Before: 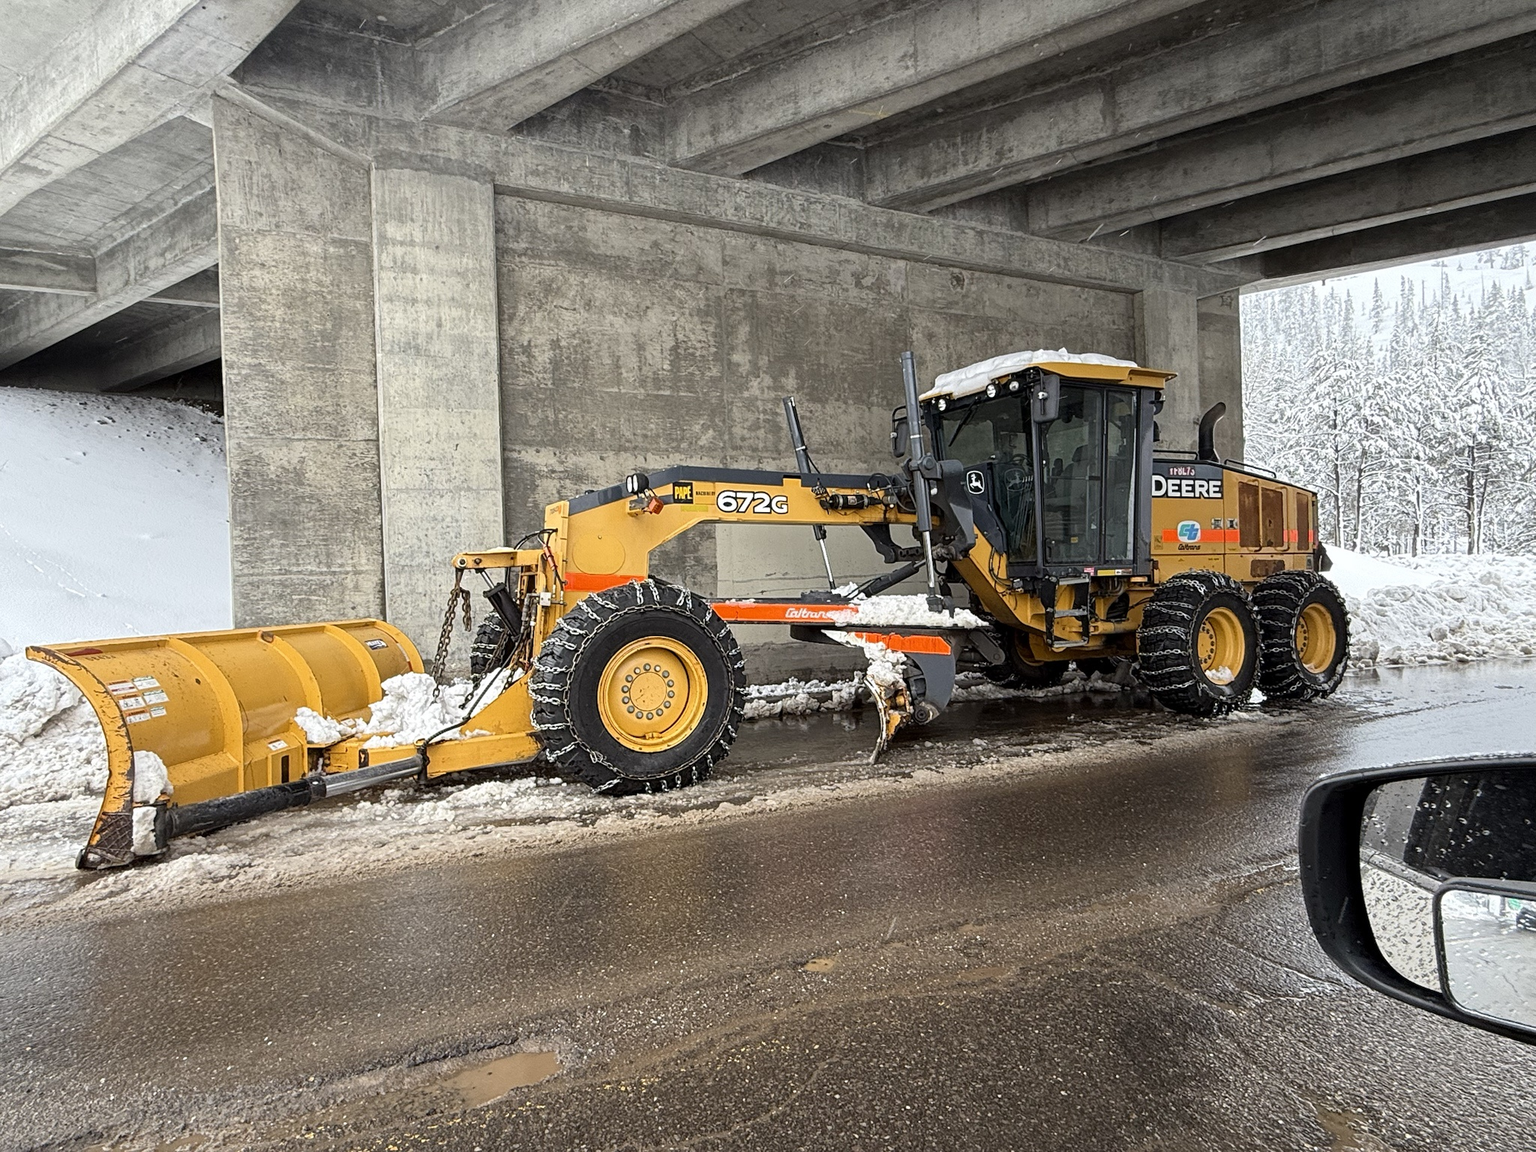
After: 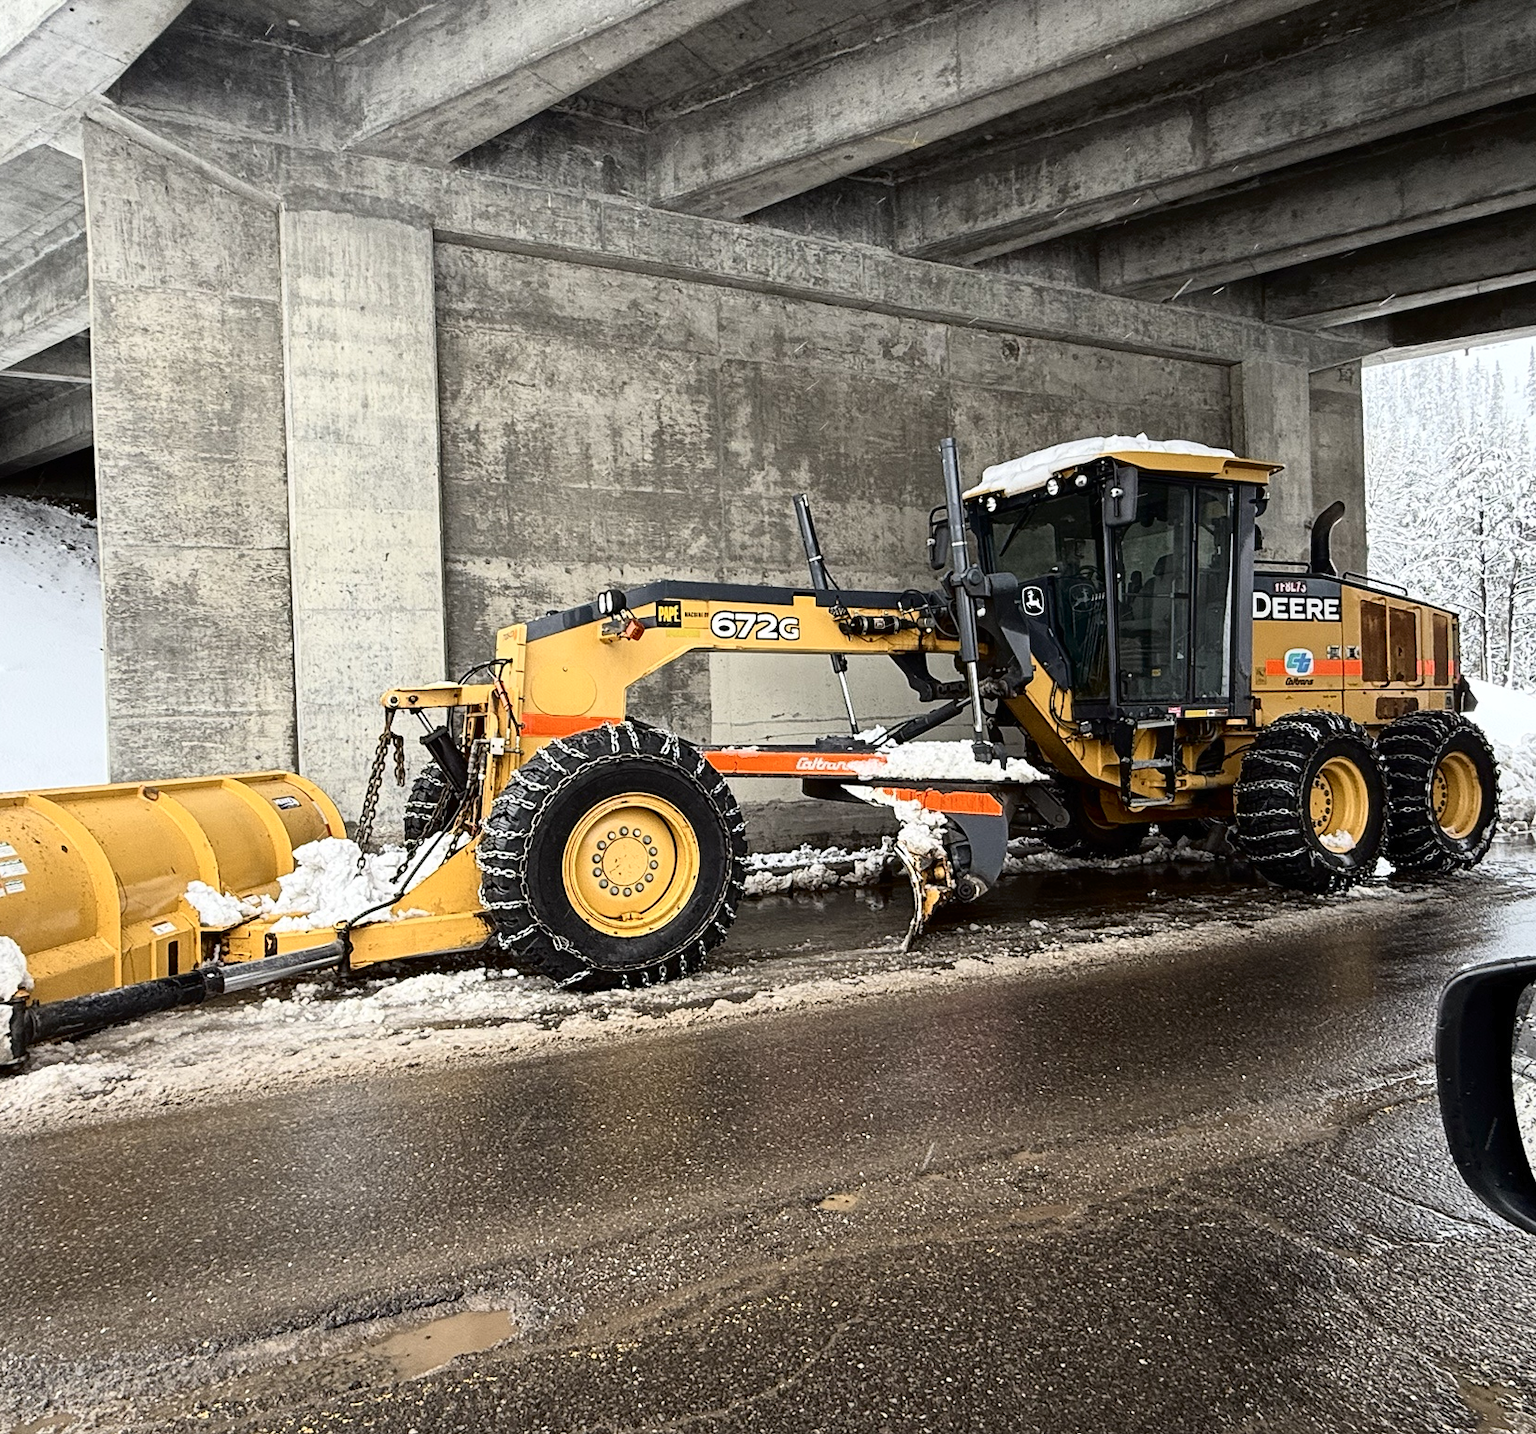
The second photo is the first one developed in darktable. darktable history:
tone curve: curves: ch0 [(0, 0) (0.003, 0.008) (0.011, 0.008) (0.025, 0.011) (0.044, 0.017) (0.069, 0.026) (0.1, 0.039) (0.136, 0.054) (0.177, 0.093) (0.224, 0.15) (0.277, 0.21) (0.335, 0.285) (0.399, 0.366) (0.468, 0.462) (0.543, 0.564) (0.623, 0.679) (0.709, 0.79) (0.801, 0.883) (0.898, 0.95) (1, 1)], color space Lab, independent channels, preserve colors none
crop and rotate: left 9.535%, right 10.166%
